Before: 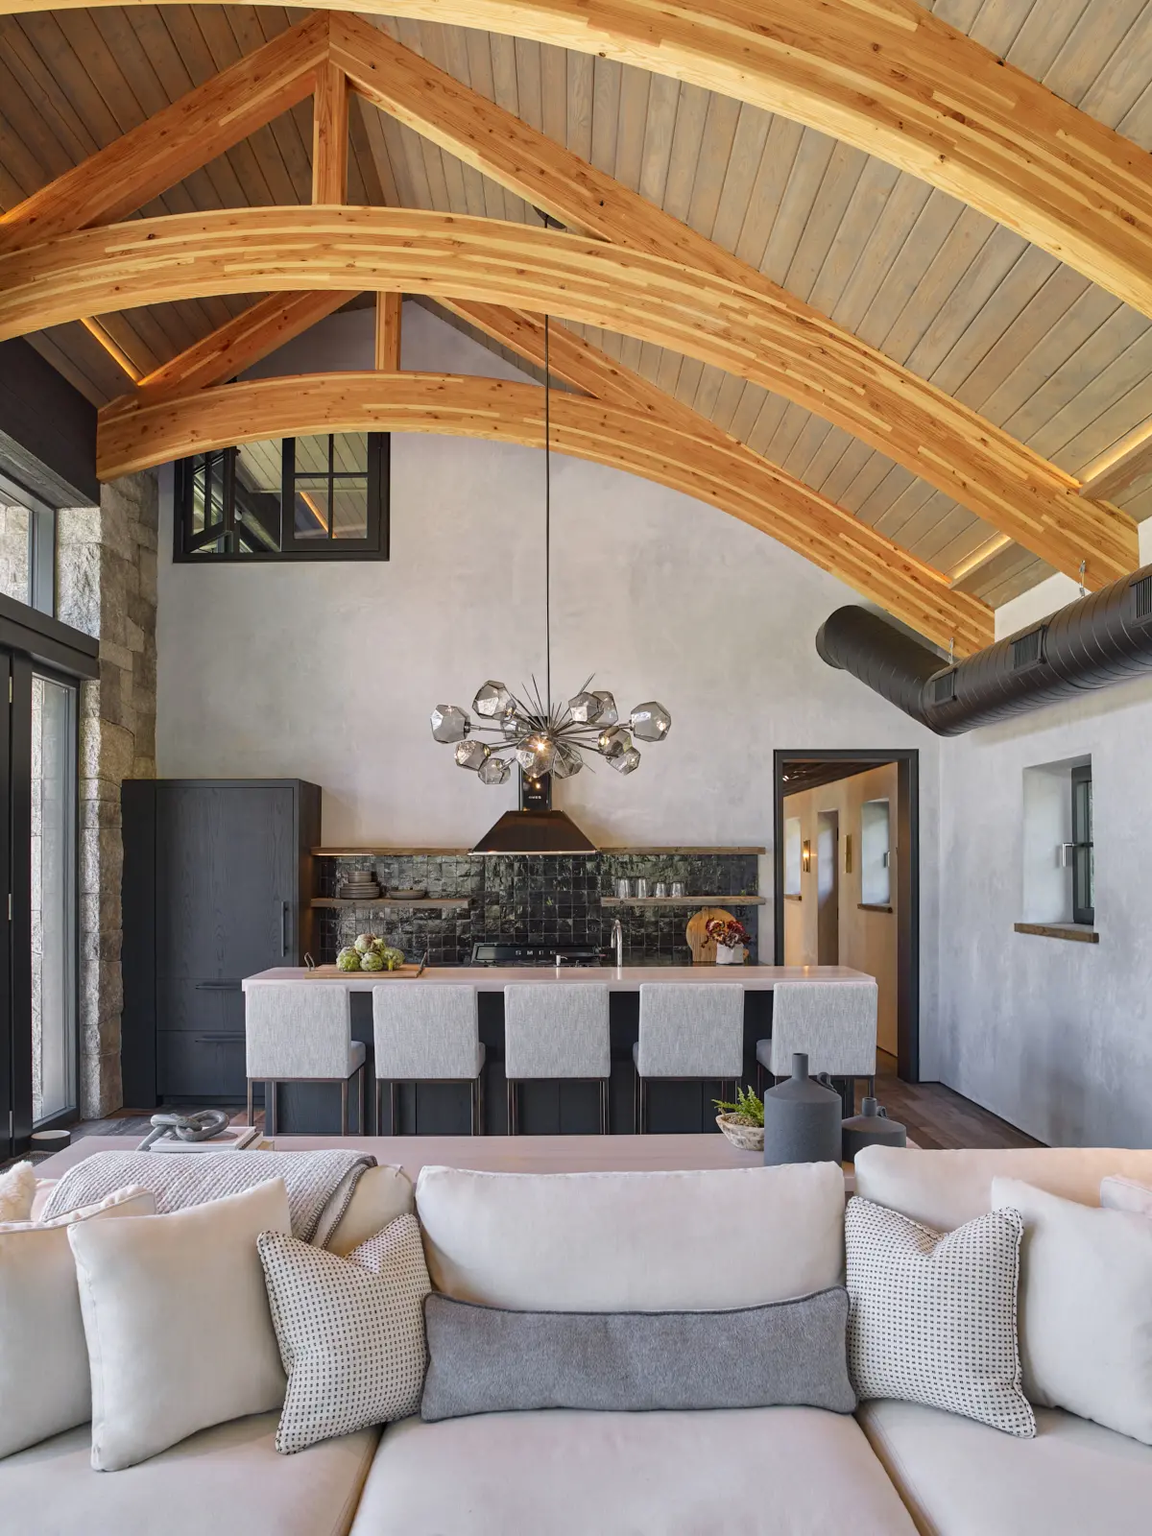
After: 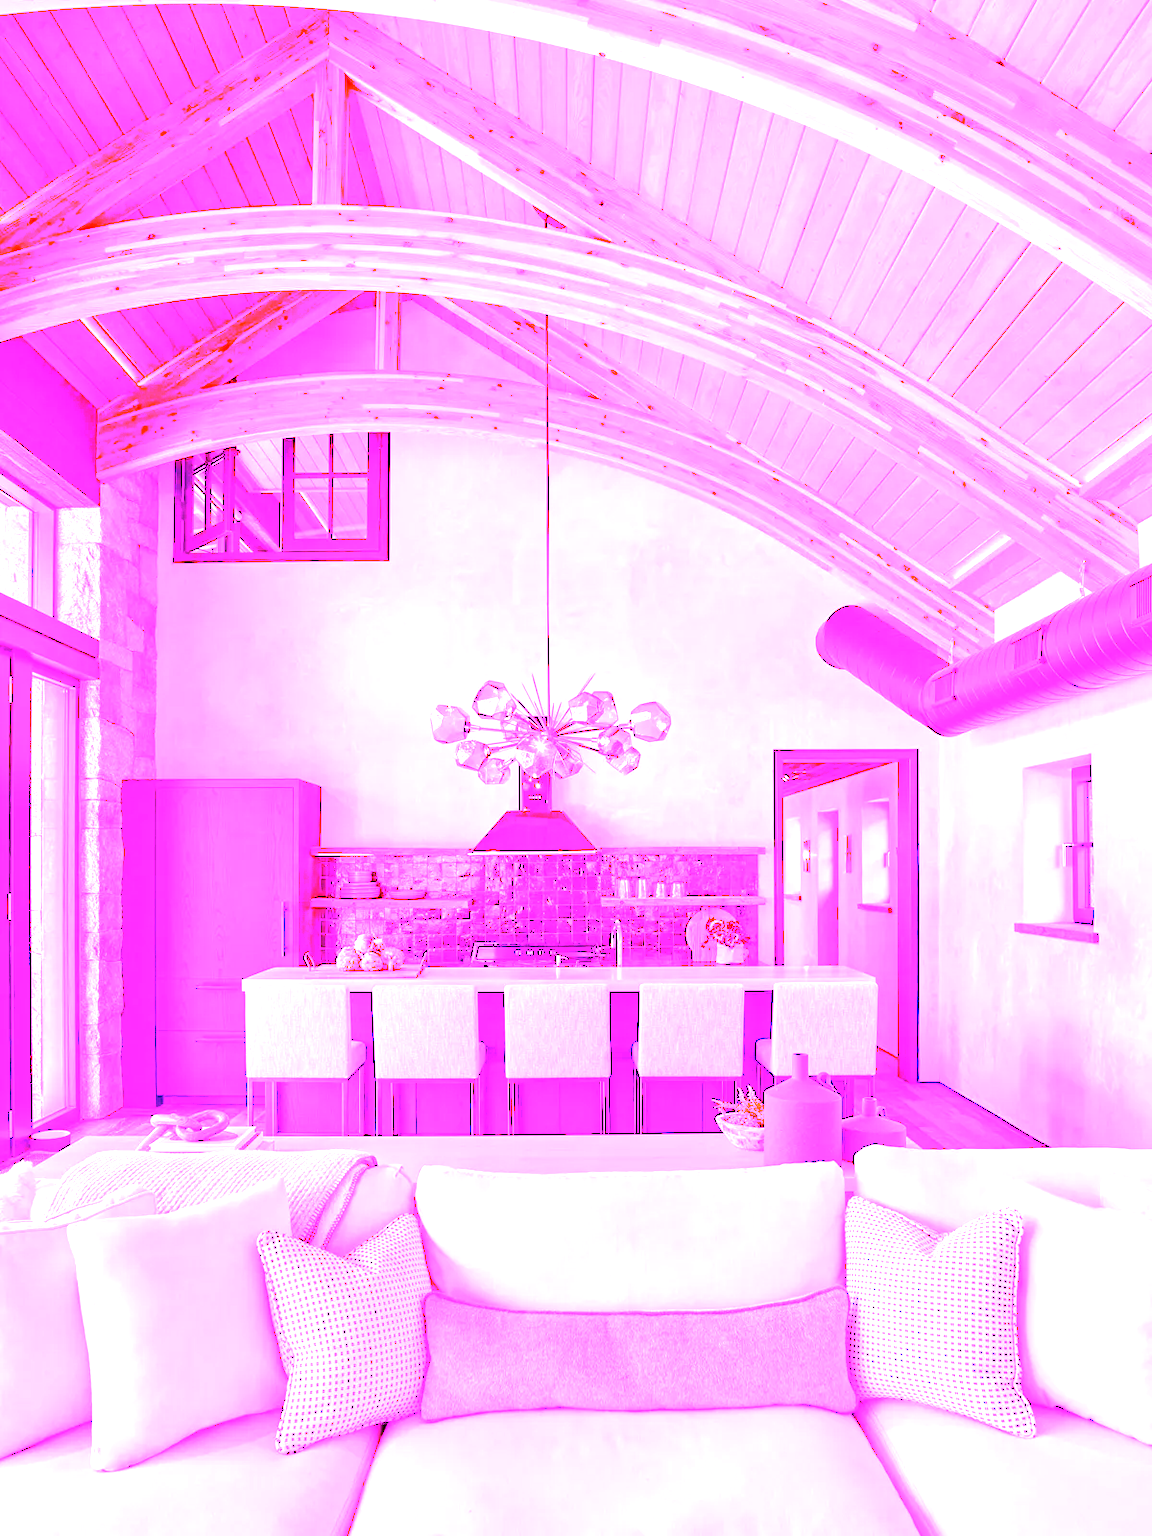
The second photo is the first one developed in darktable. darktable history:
exposure: exposure 1 EV, compensate highlight preservation false
white balance: red 8, blue 8
